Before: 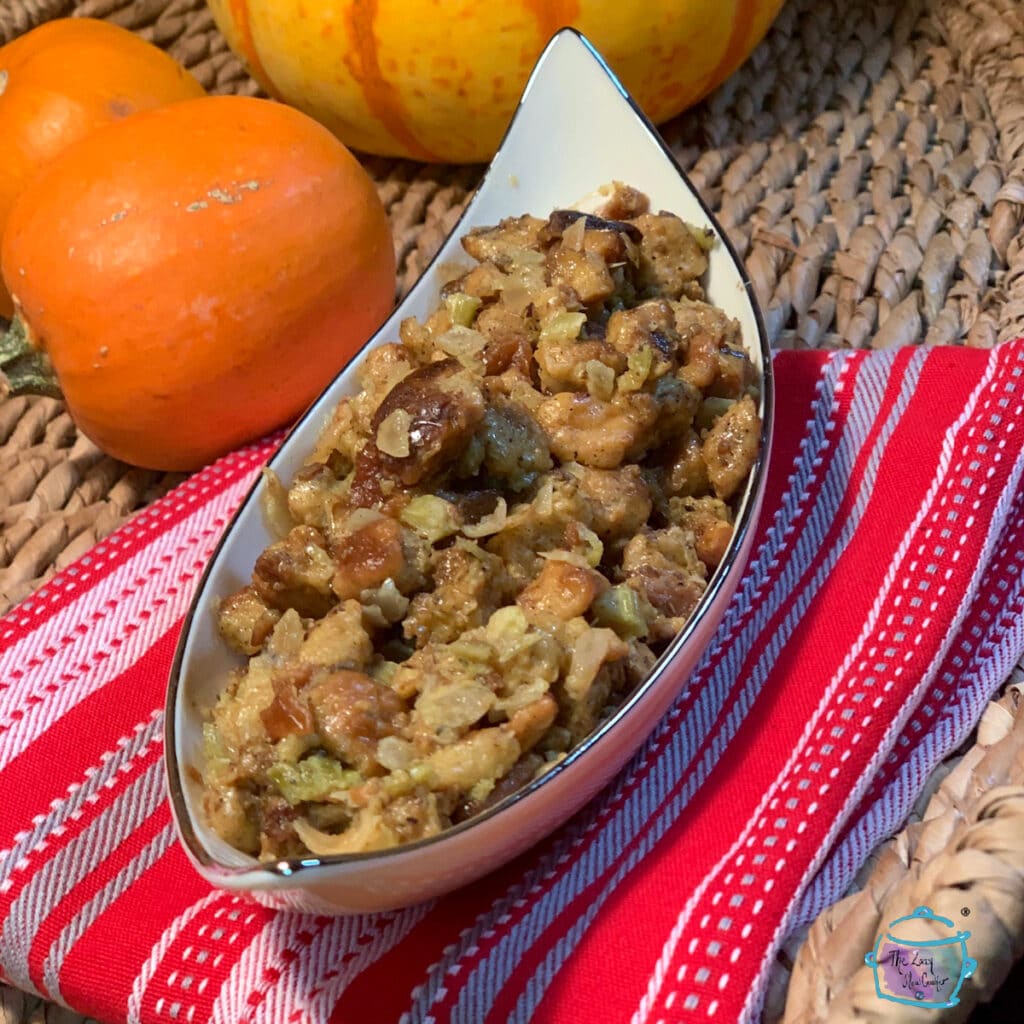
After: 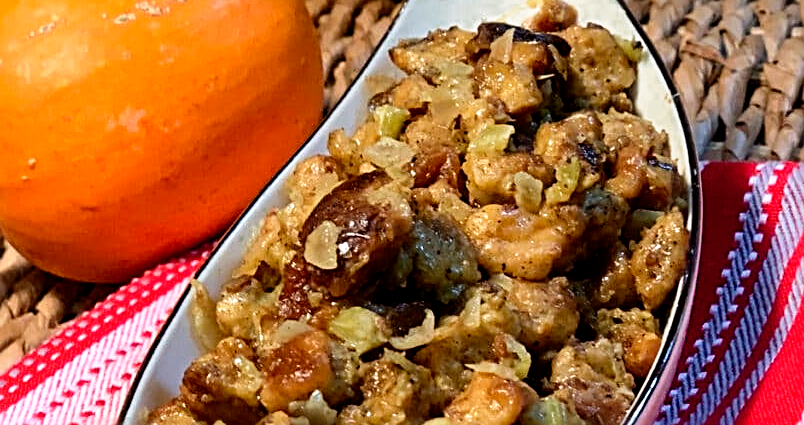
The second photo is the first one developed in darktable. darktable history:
color zones: curves: ch0 [(0.25, 0.5) (0.347, 0.092) (0.75, 0.5)]; ch1 [(0.25, 0.5) (0.33, 0.51) (0.75, 0.5)]
filmic rgb: black relative exposure -8.7 EV, white relative exposure 2.7 EV, threshold 3 EV, target black luminance 0%, hardness 6.25, latitude 76.53%, contrast 1.326, shadows ↔ highlights balance -0.349%, preserve chrominance no, color science v4 (2020), enable highlight reconstruction true
sharpen: radius 3.119
crop: left 7.036%, top 18.398%, right 14.379%, bottom 40.043%
